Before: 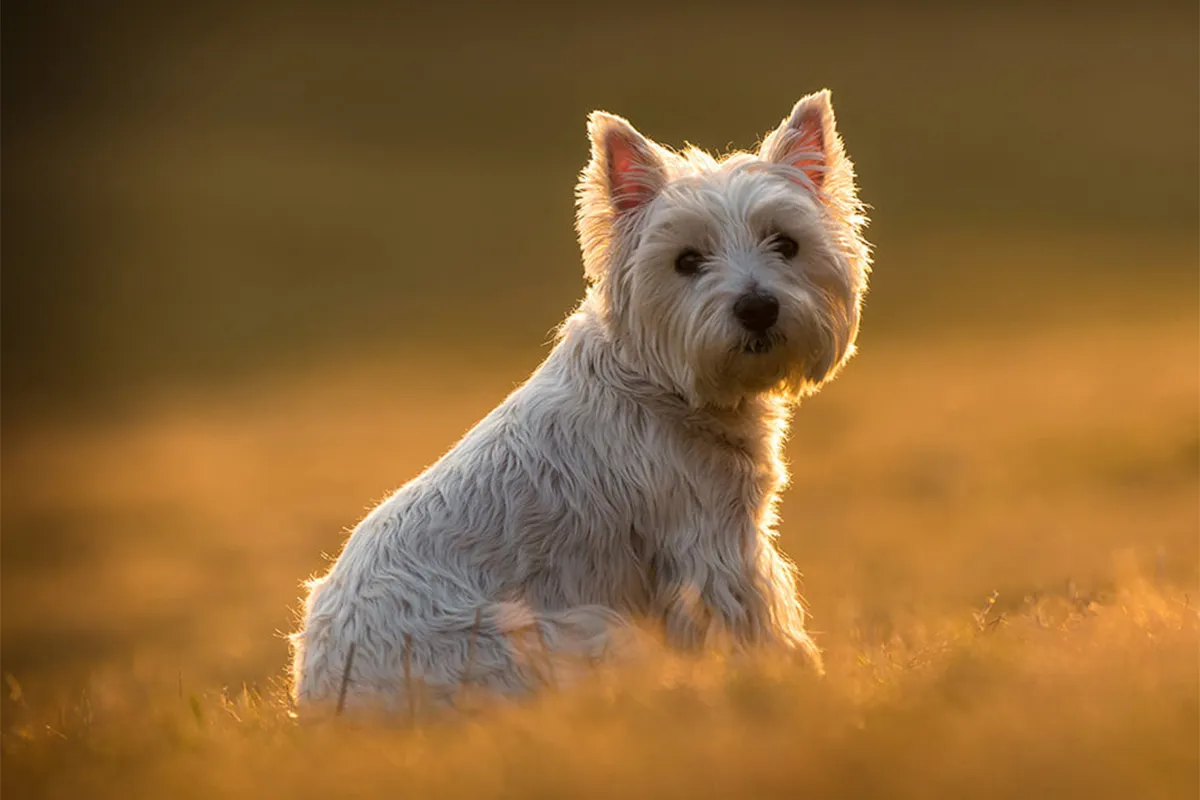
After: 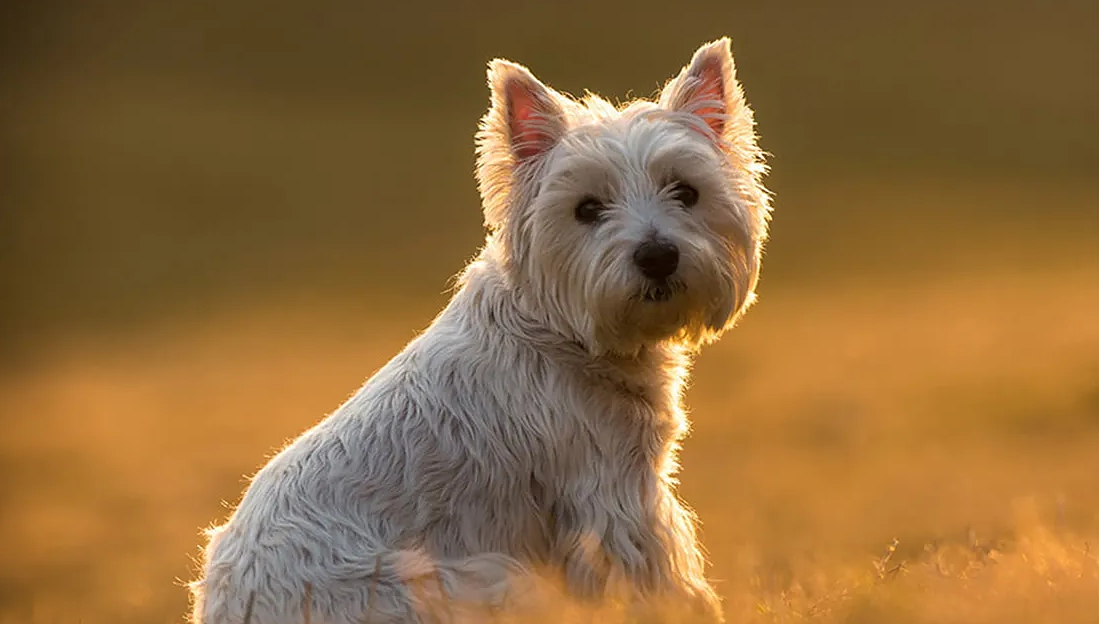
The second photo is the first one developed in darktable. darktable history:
crop: left 8.366%, top 6.588%, bottom 15.376%
sharpen: radius 1.019
